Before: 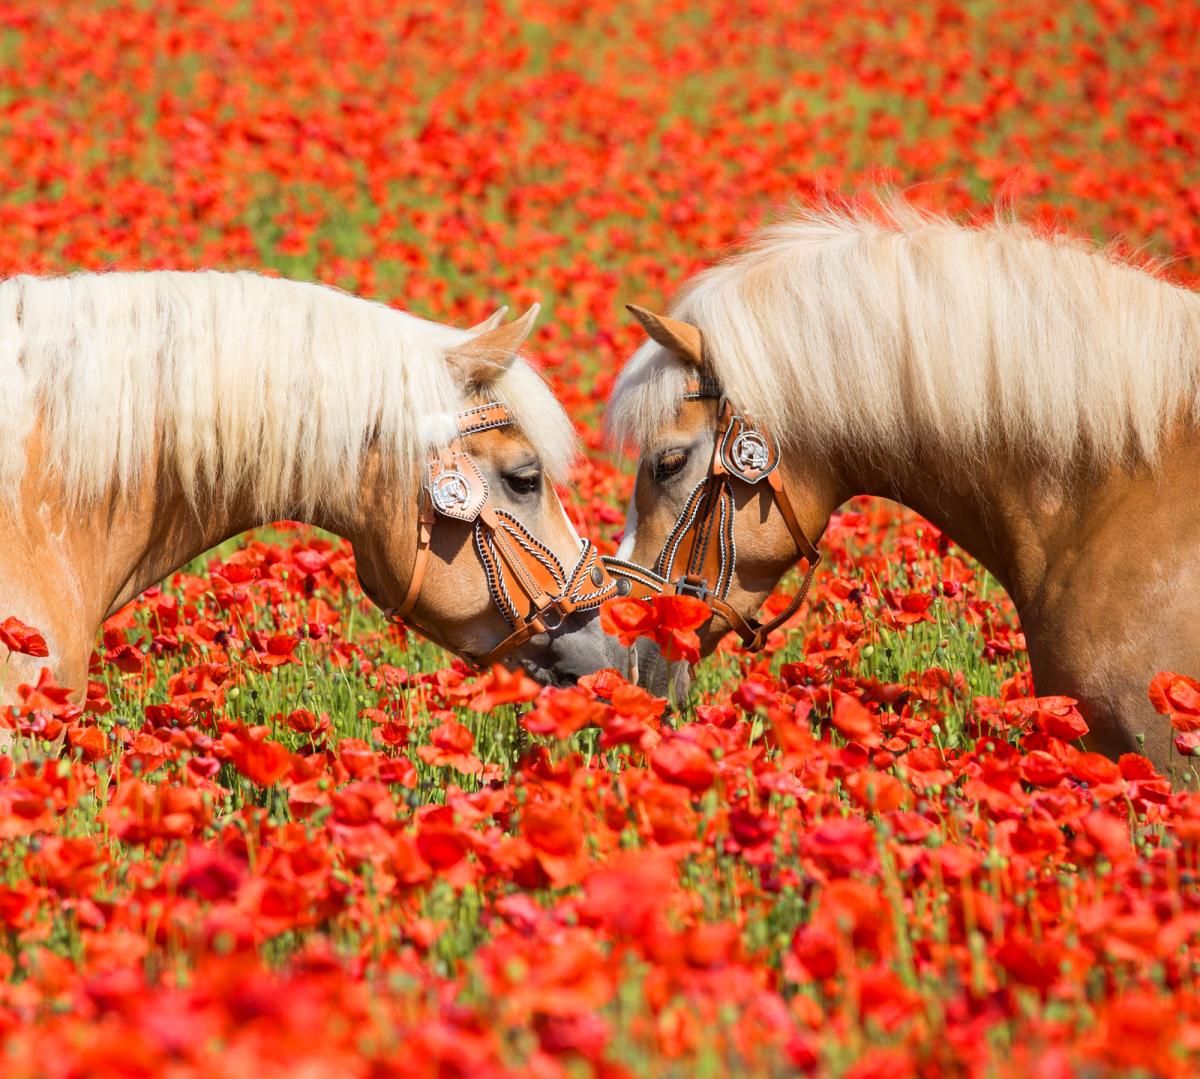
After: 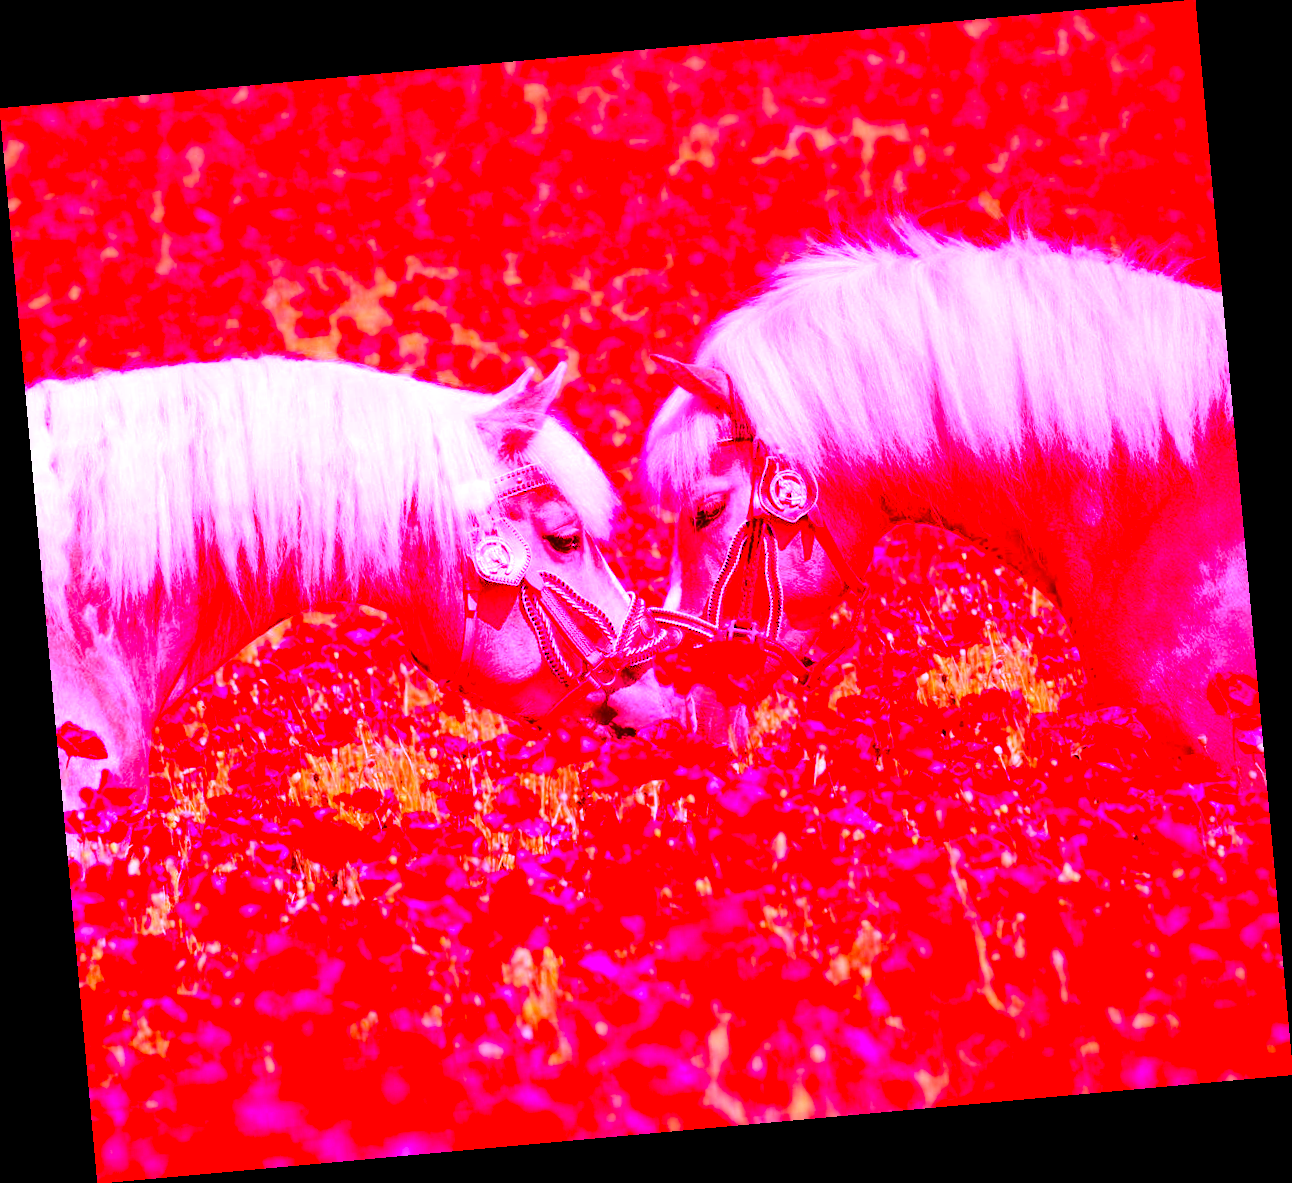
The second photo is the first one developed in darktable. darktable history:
contrast brightness saturation: contrast 0.19, brightness -0.24, saturation 0.11
rotate and perspective: rotation -5.2°, automatic cropping off
exposure: black level correction 0.001, exposure 0.5 EV, compensate exposure bias true, compensate highlight preservation false
white balance: red 4.26, blue 1.802
